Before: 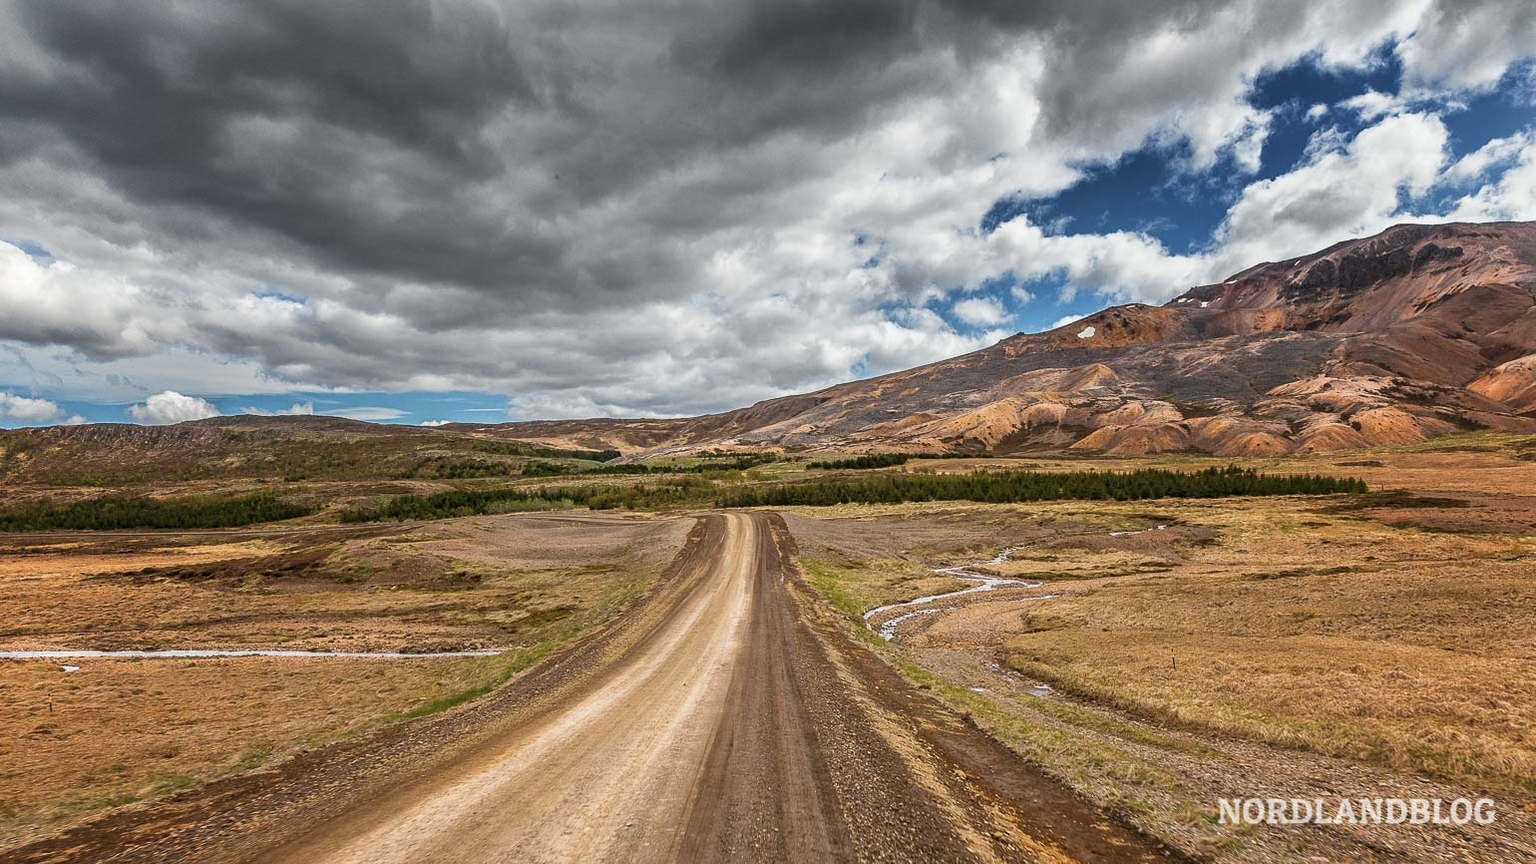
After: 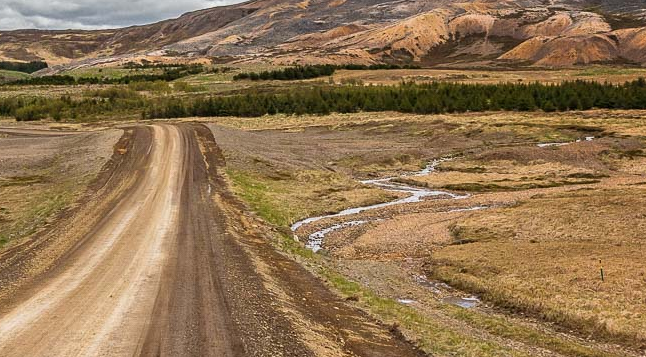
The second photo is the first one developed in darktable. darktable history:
crop: left 37.392%, top 45.062%, right 20.658%, bottom 13.678%
